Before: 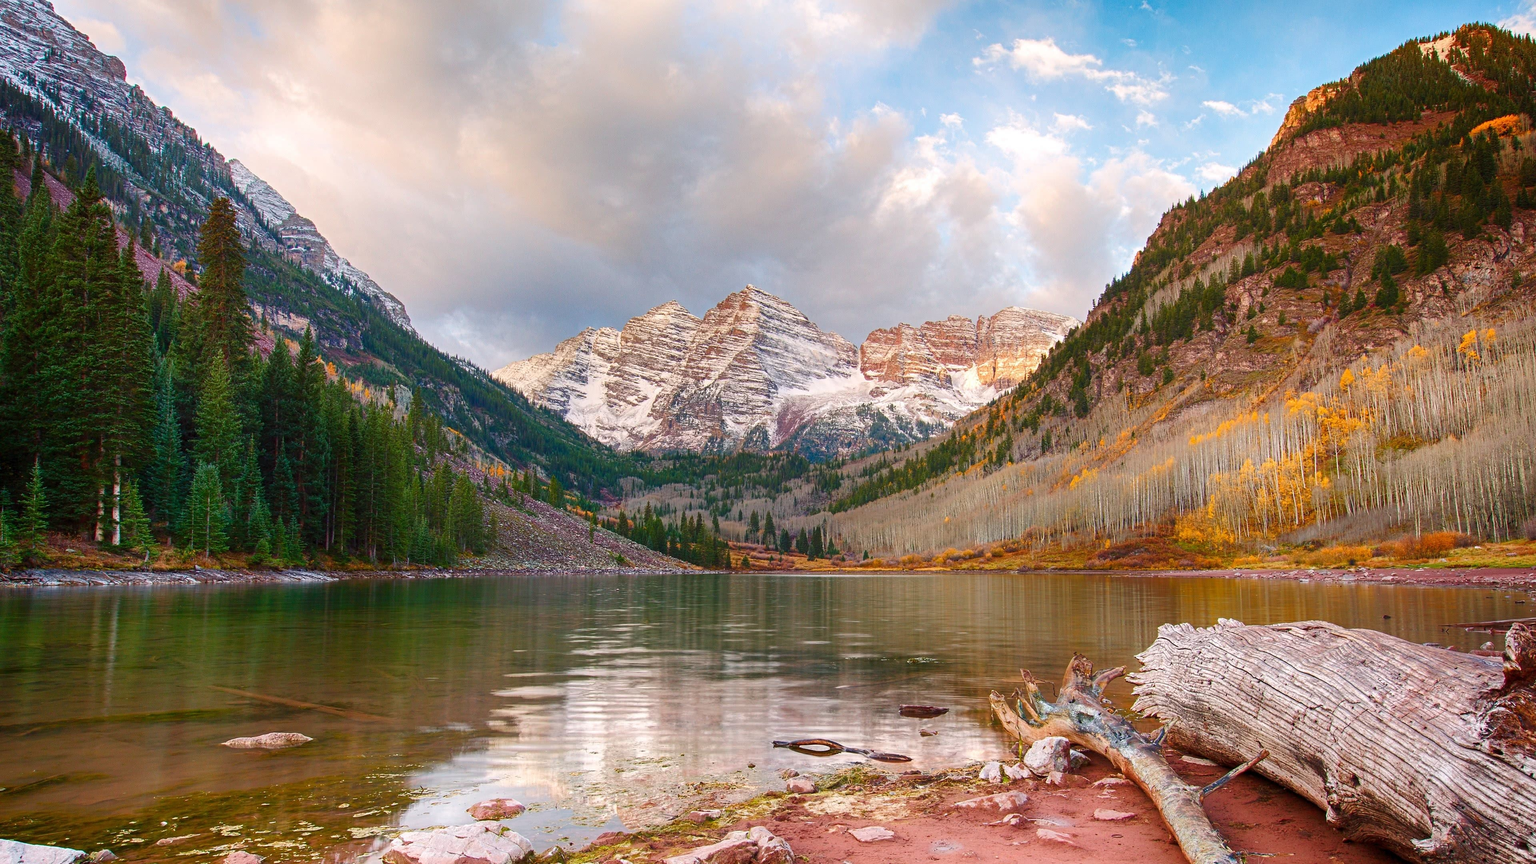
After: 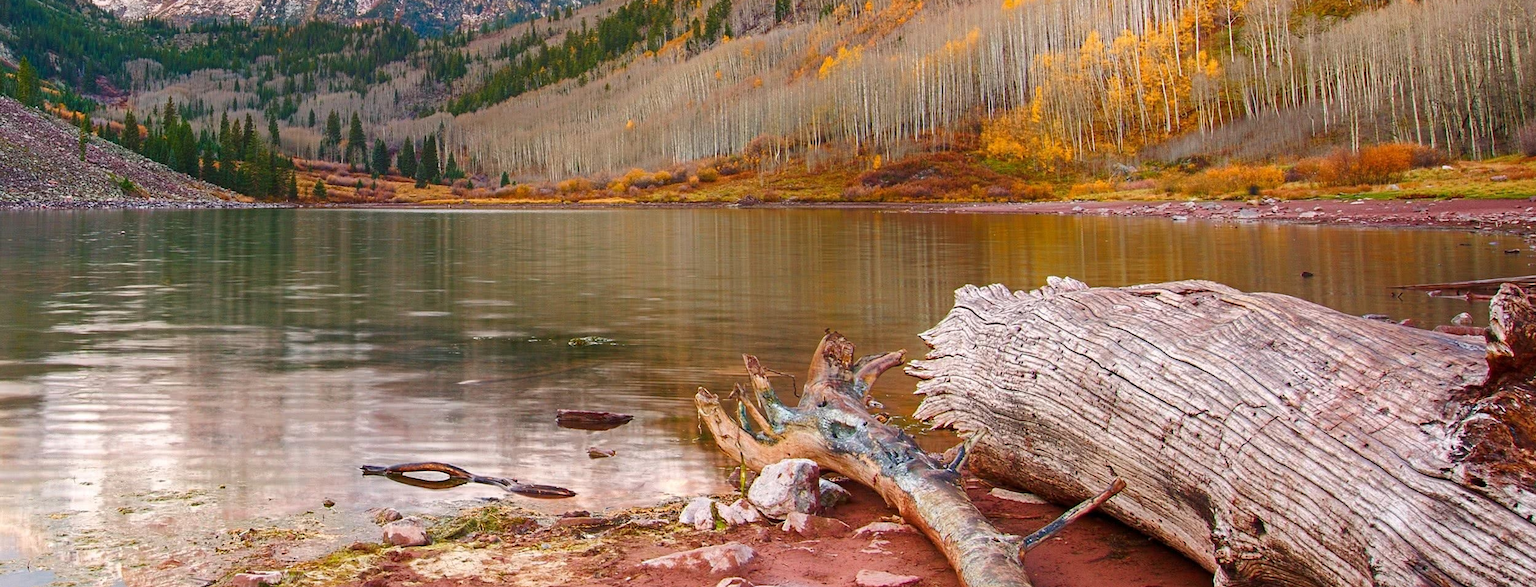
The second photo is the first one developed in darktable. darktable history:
crop and rotate: left 35.026%, top 50.792%, bottom 5.006%
